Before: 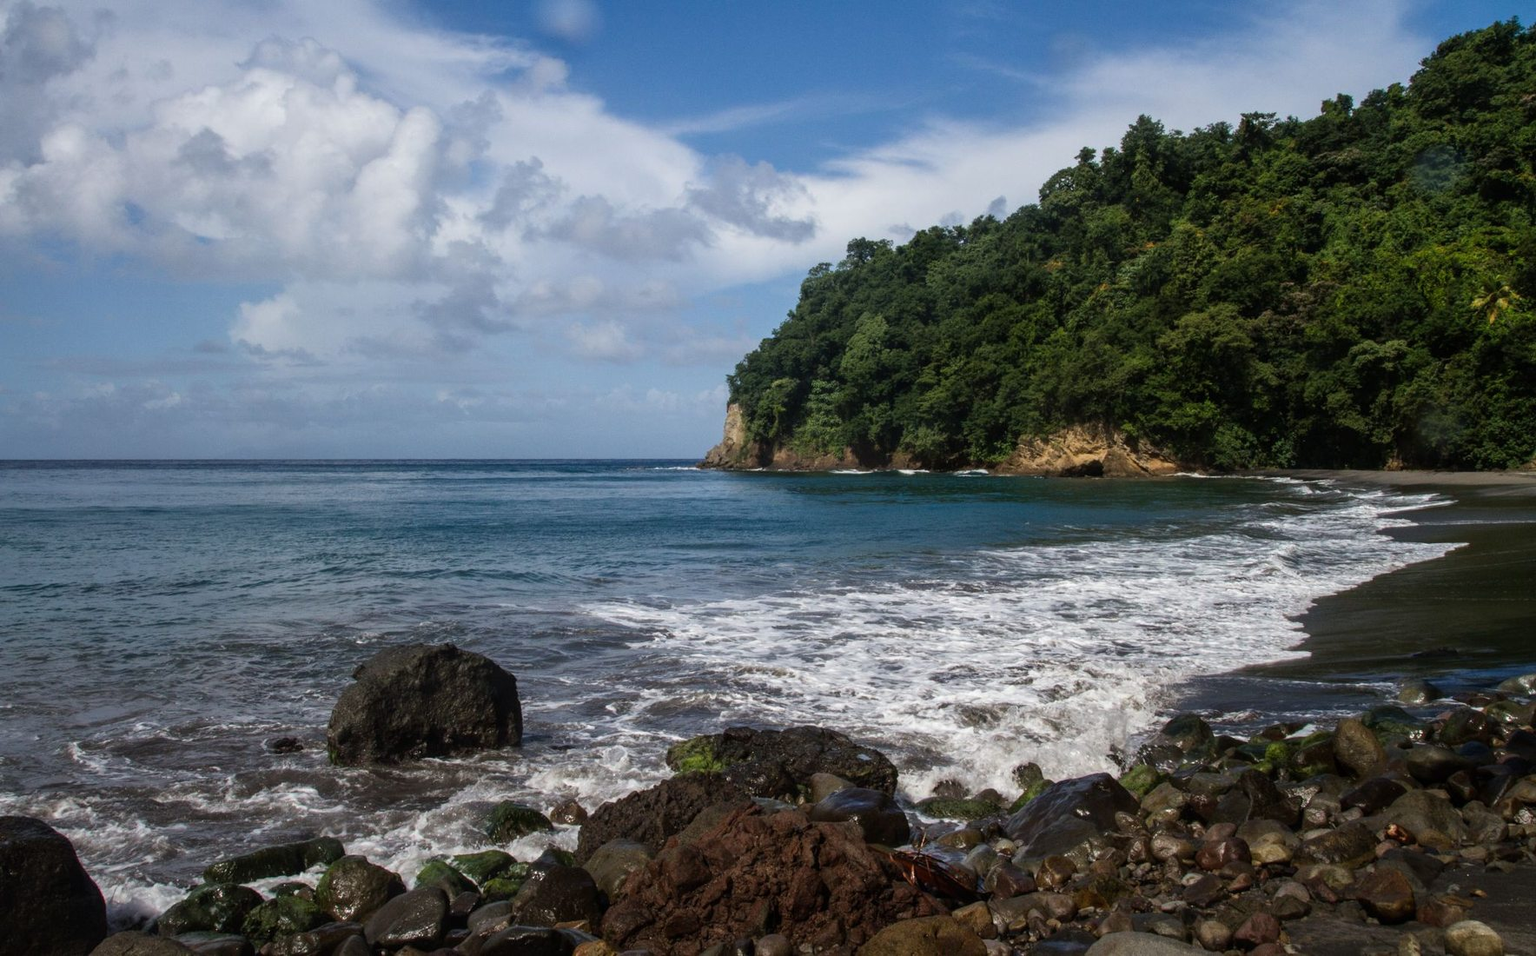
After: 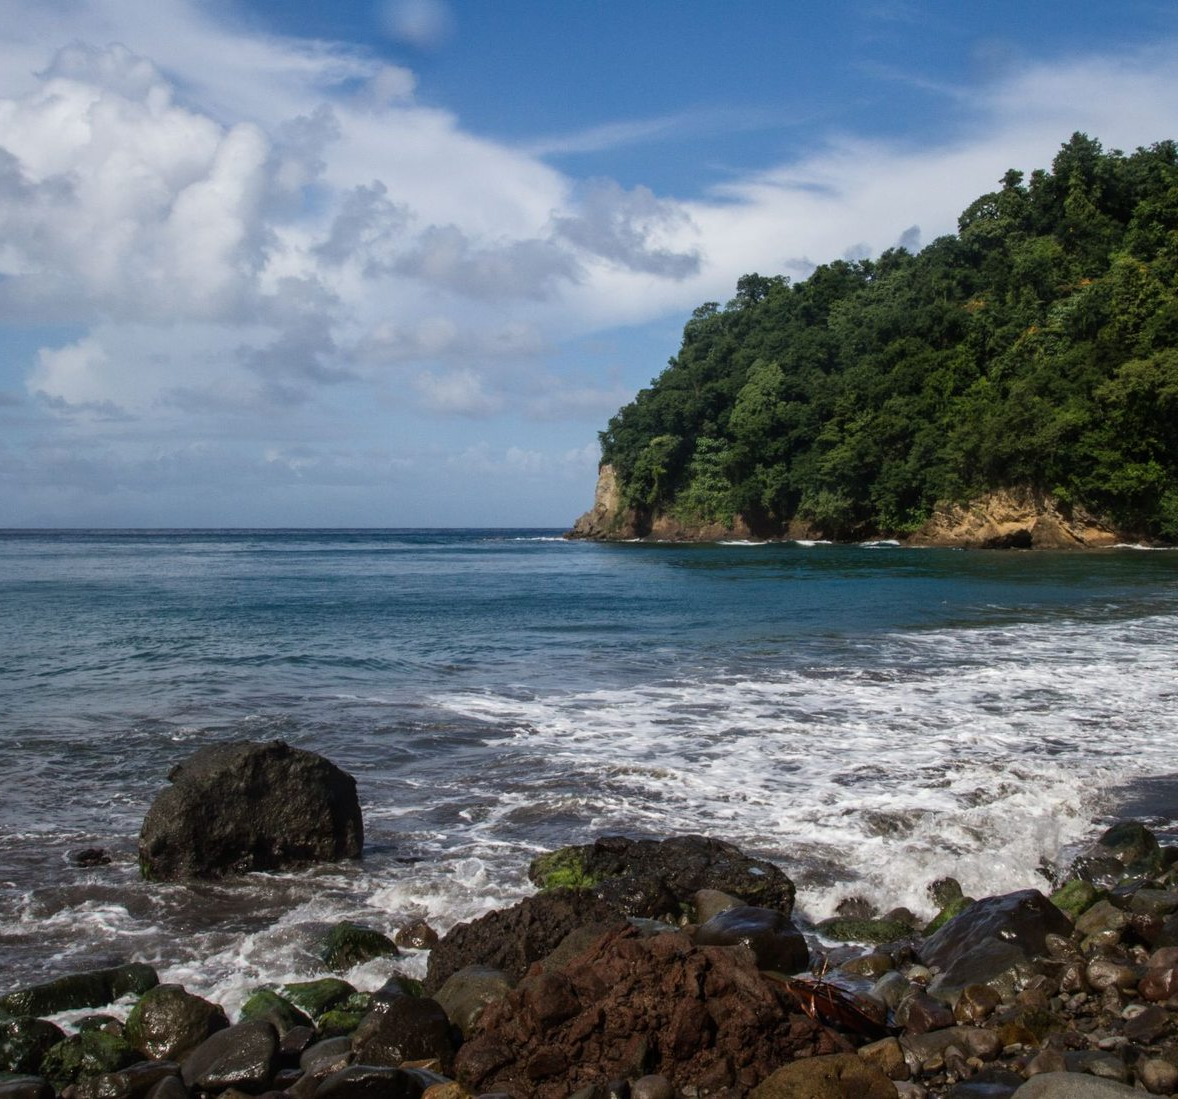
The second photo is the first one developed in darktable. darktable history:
crop and rotate: left 13.47%, right 19.894%
